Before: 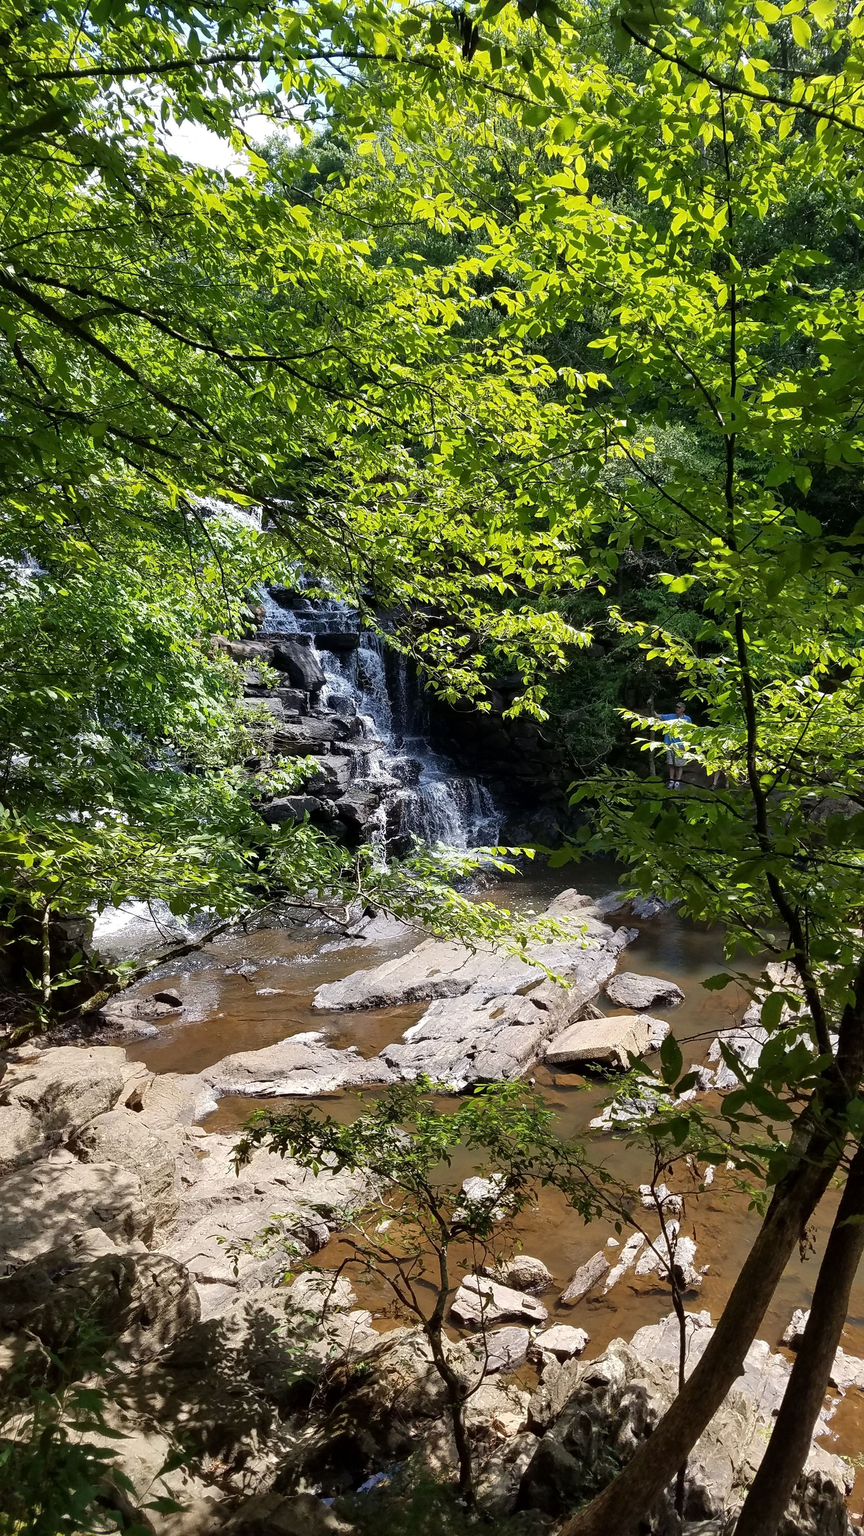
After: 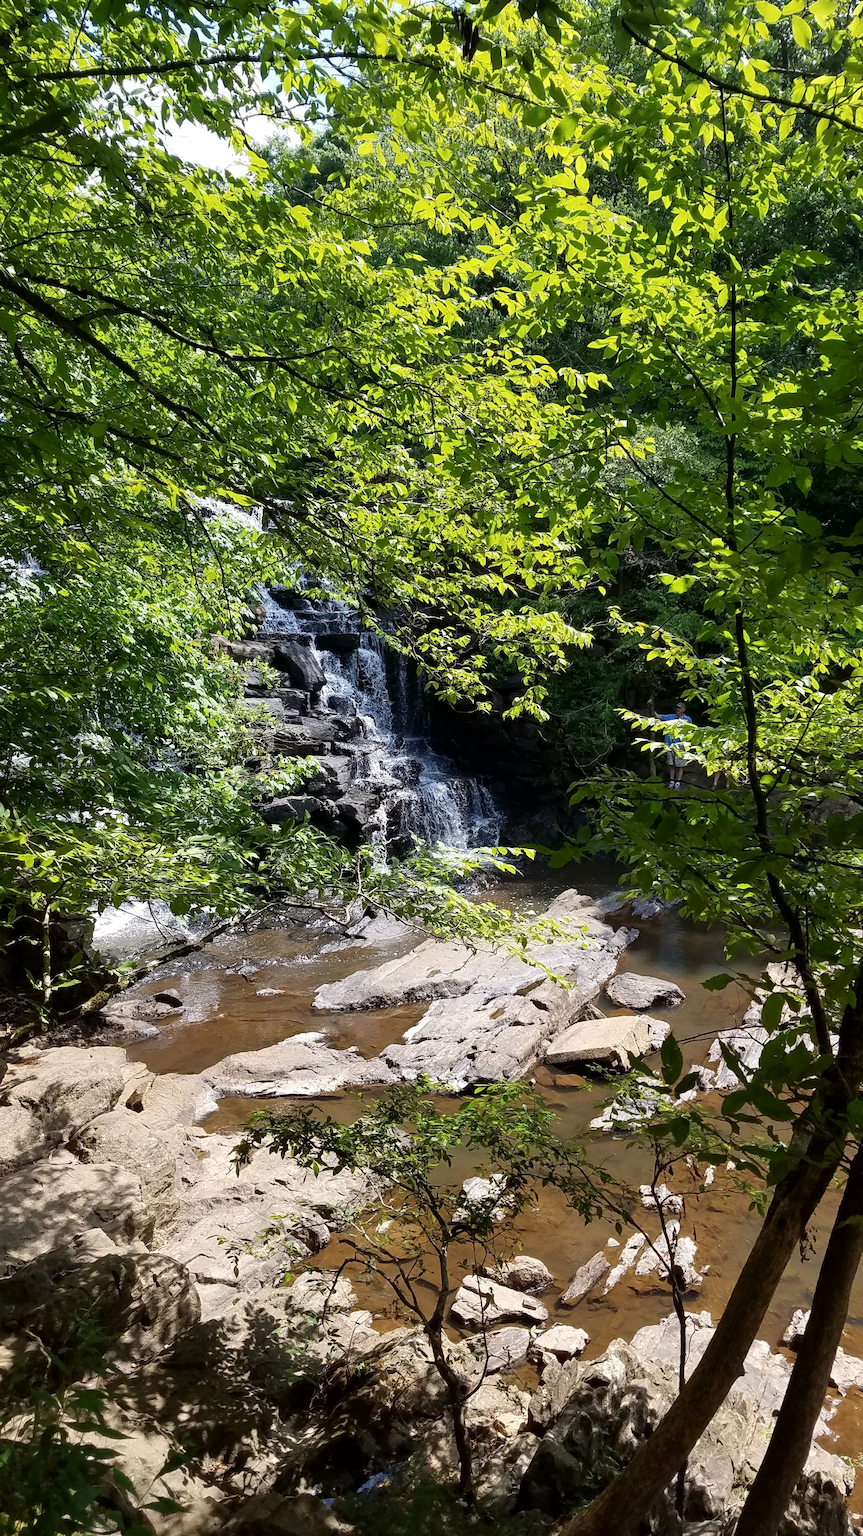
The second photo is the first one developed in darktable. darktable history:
shadows and highlights: shadows -29.22, highlights 29.97
